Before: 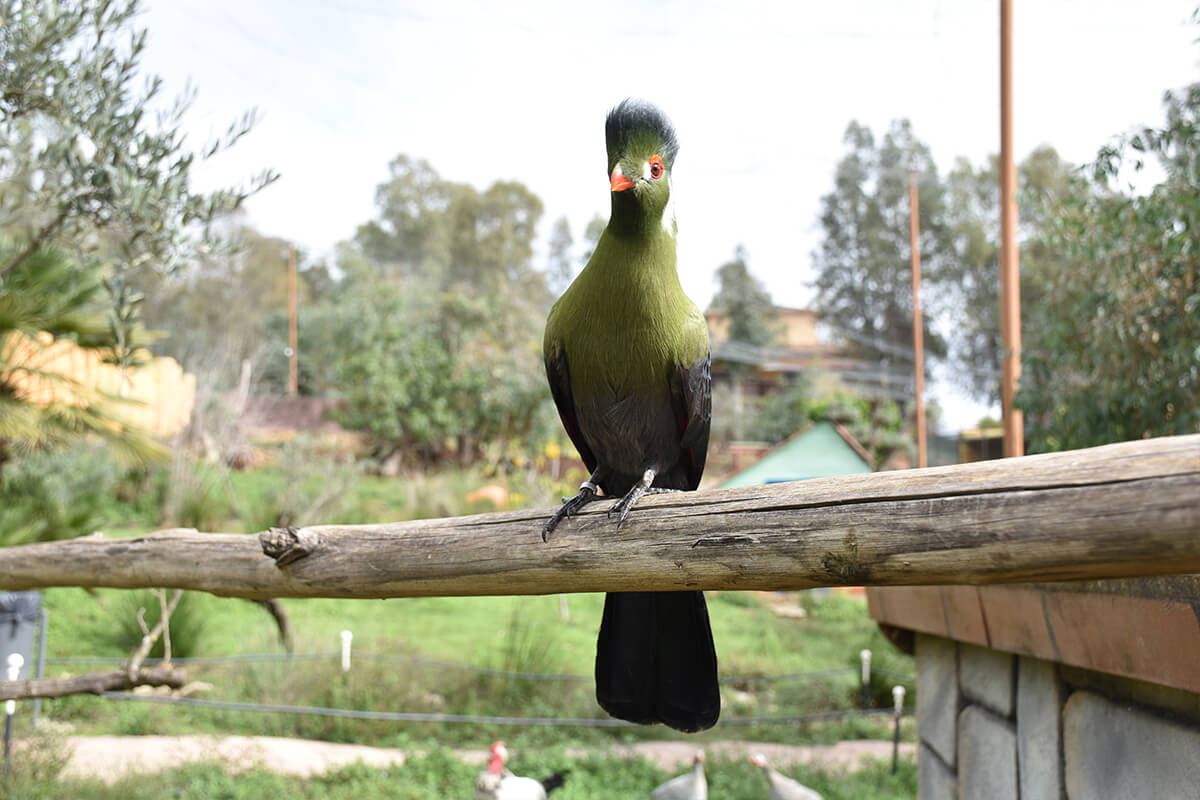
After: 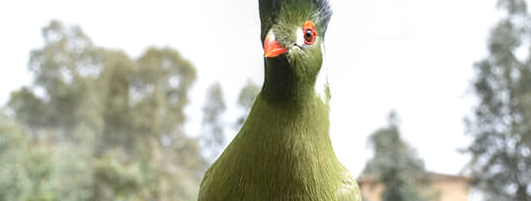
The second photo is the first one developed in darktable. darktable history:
local contrast: on, module defaults
crop: left 28.963%, top 16.866%, right 26.708%, bottom 57.952%
